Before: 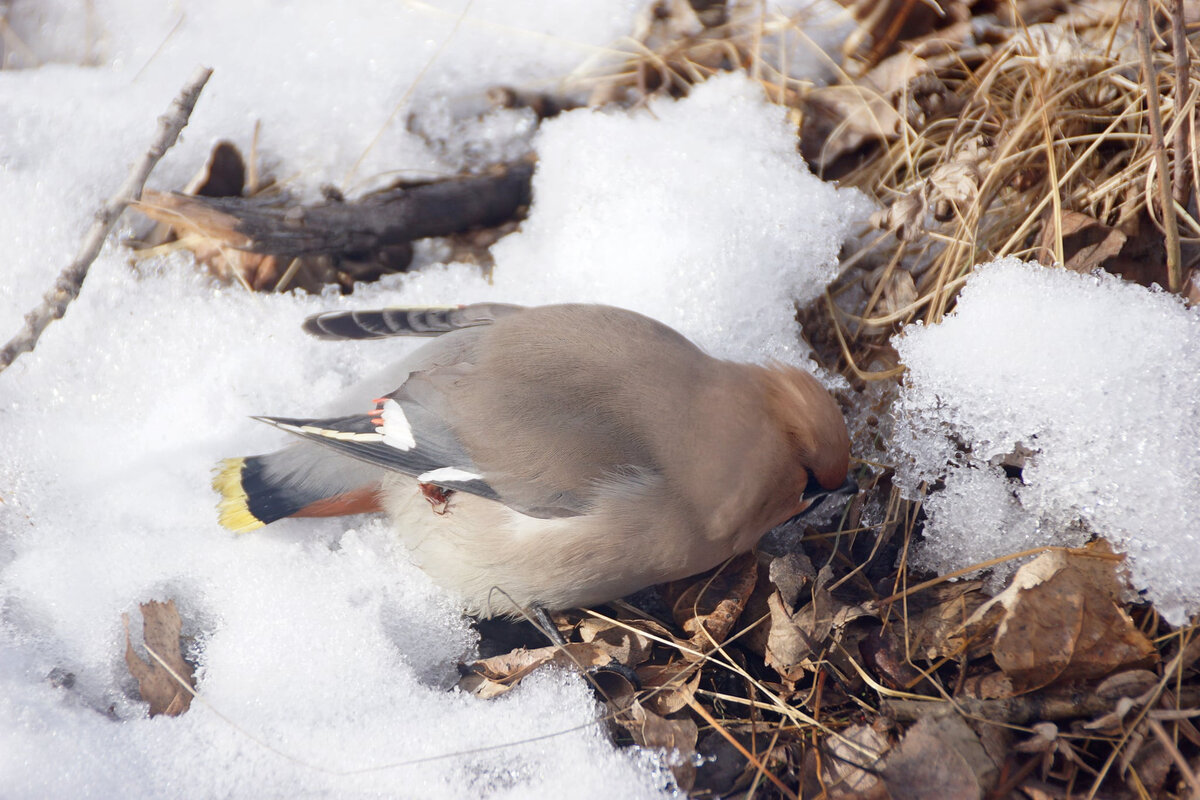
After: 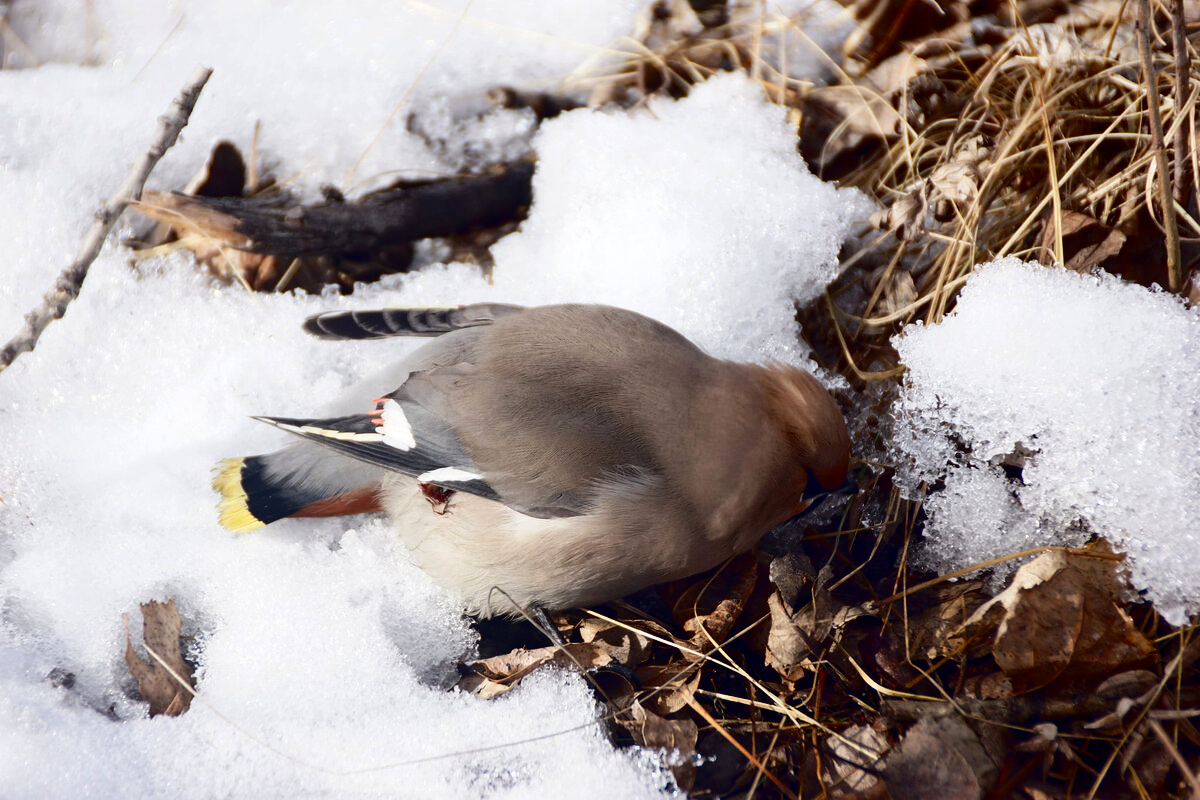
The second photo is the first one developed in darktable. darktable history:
contrast brightness saturation: contrast 0.239, brightness -0.228, saturation 0.143
